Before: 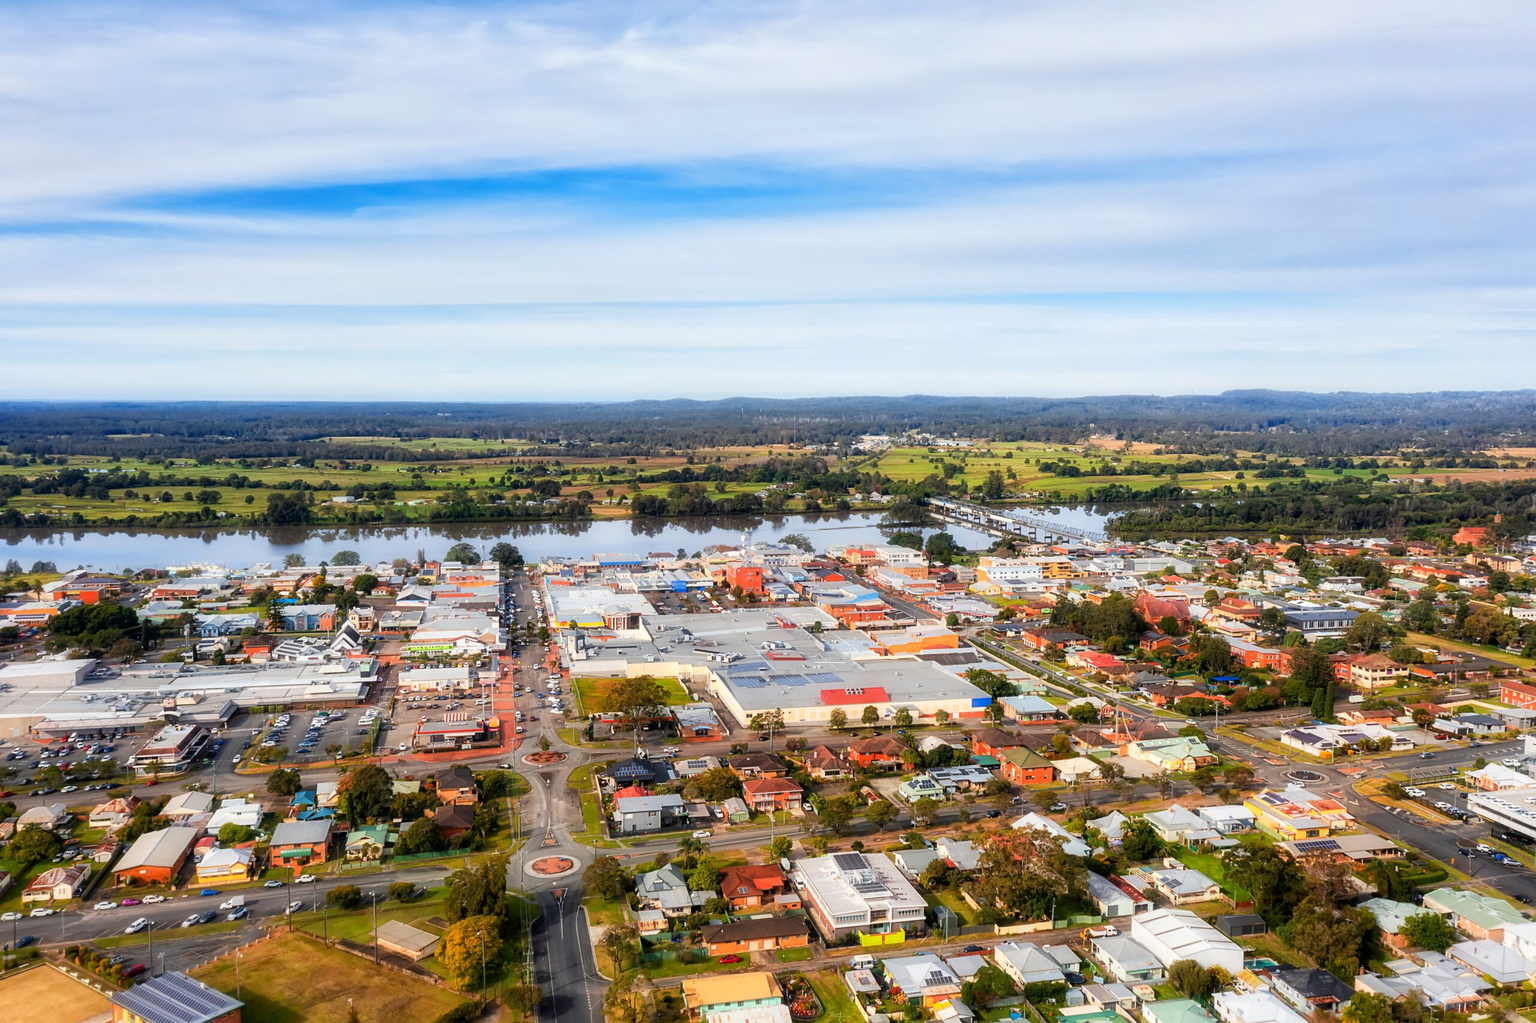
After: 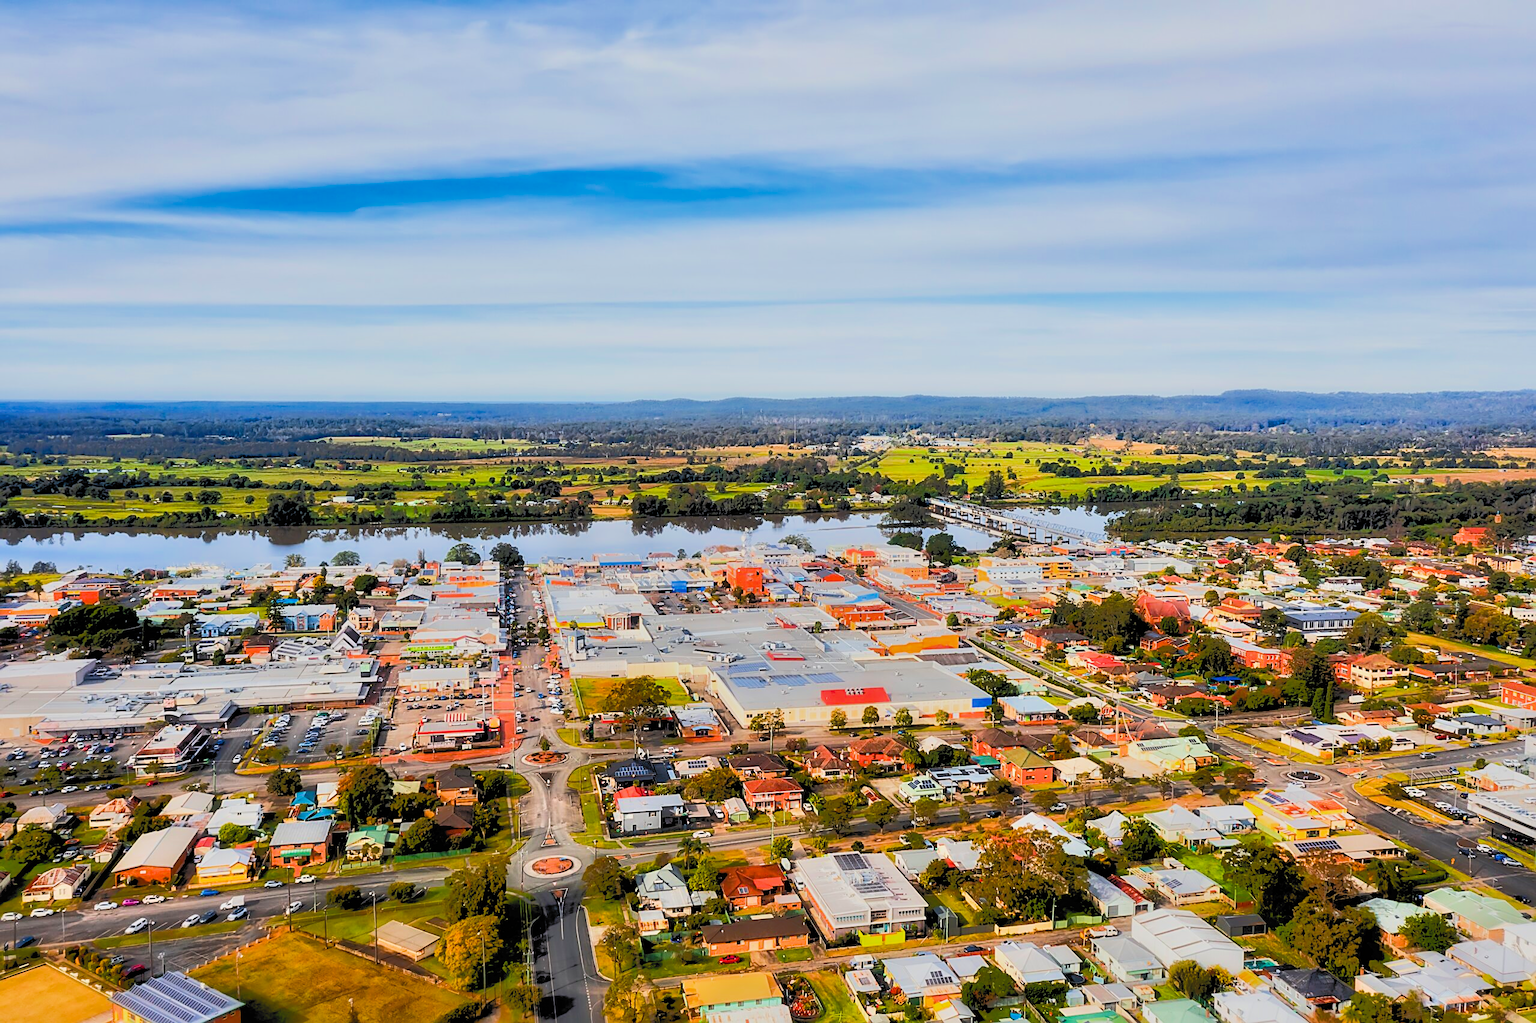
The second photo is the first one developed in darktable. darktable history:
tone equalizer: -7 EV -0.649 EV, -6 EV 0.967 EV, -5 EV -0.431 EV, -4 EV 0.404 EV, -3 EV 0.41 EV, -2 EV 0.168 EV, -1 EV -0.153 EV, +0 EV -0.405 EV
exposure: exposure 0.408 EV, compensate exposure bias true, compensate highlight preservation false
sharpen: on, module defaults
filmic rgb: black relative exposure -5.08 EV, white relative exposure 3.98 EV, threshold 2.95 EV, hardness 2.89, contrast 1.192, highlights saturation mix -30.2%, color science v6 (2022), enable highlight reconstruction true
color balance rgb: perceptual saturation grading › global saturation 29.845%, global vibrance 14.589%
shadows and highlights: shadows 24.85, highlights -23.77
